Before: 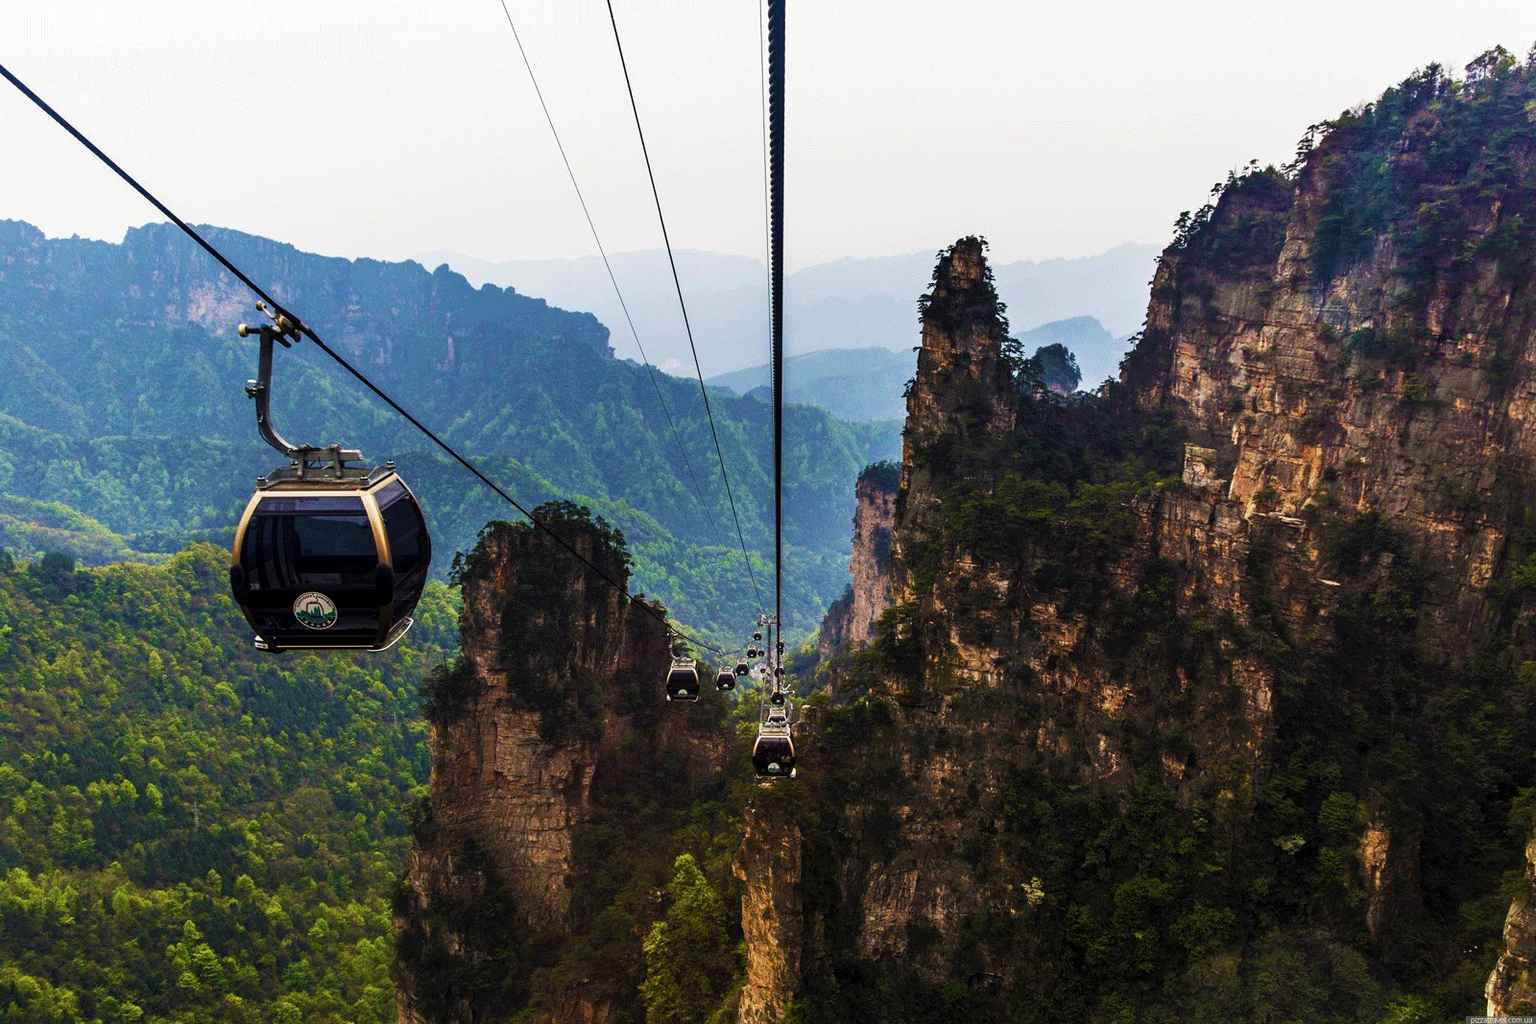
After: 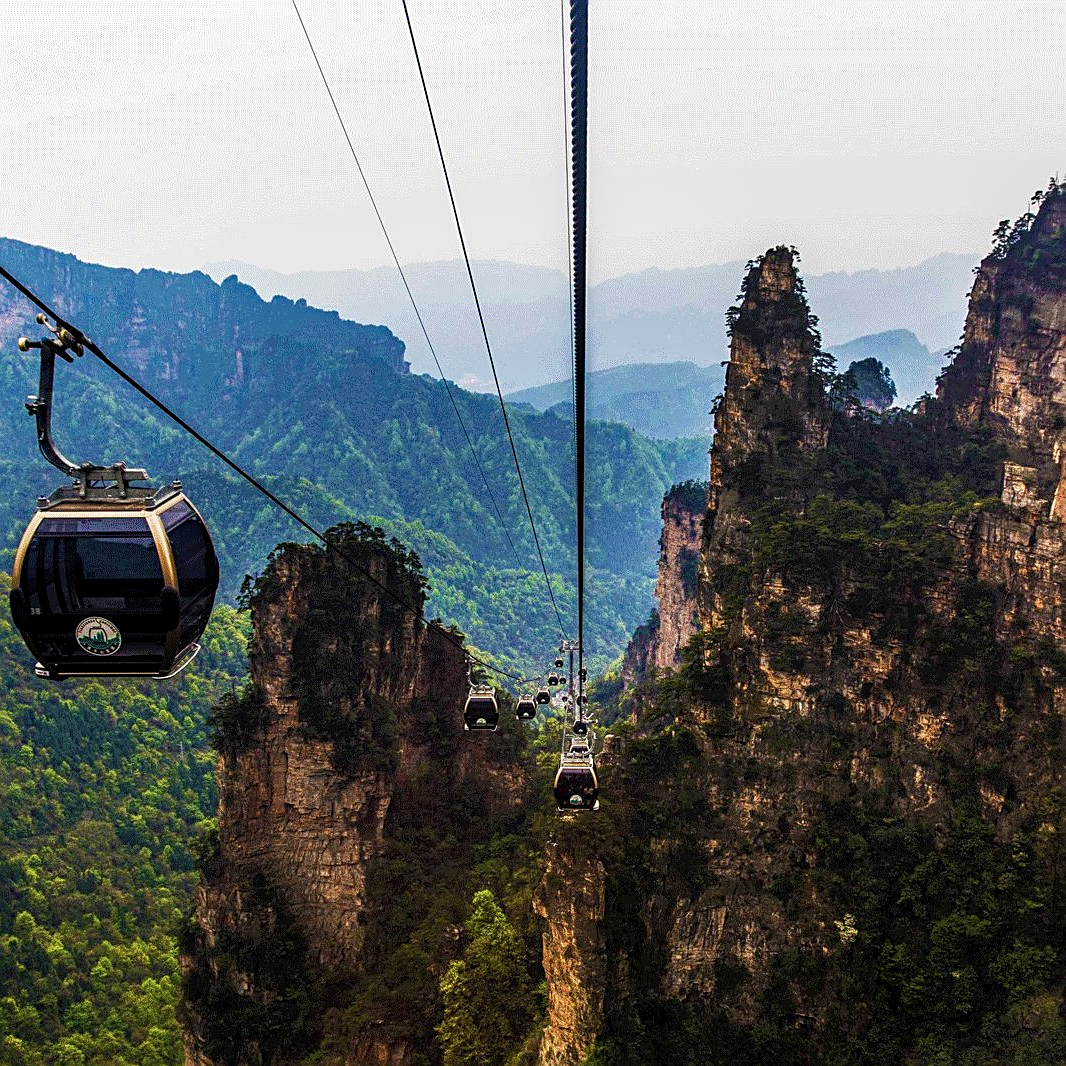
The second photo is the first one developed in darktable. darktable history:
sharpen: on, module defaults
haze removal: strength 0.298, distance 0.247, compatibility mode true, adaptive false
crop and rotate: left 14.398%, right 18.951%
local contrast: on, module defaults
